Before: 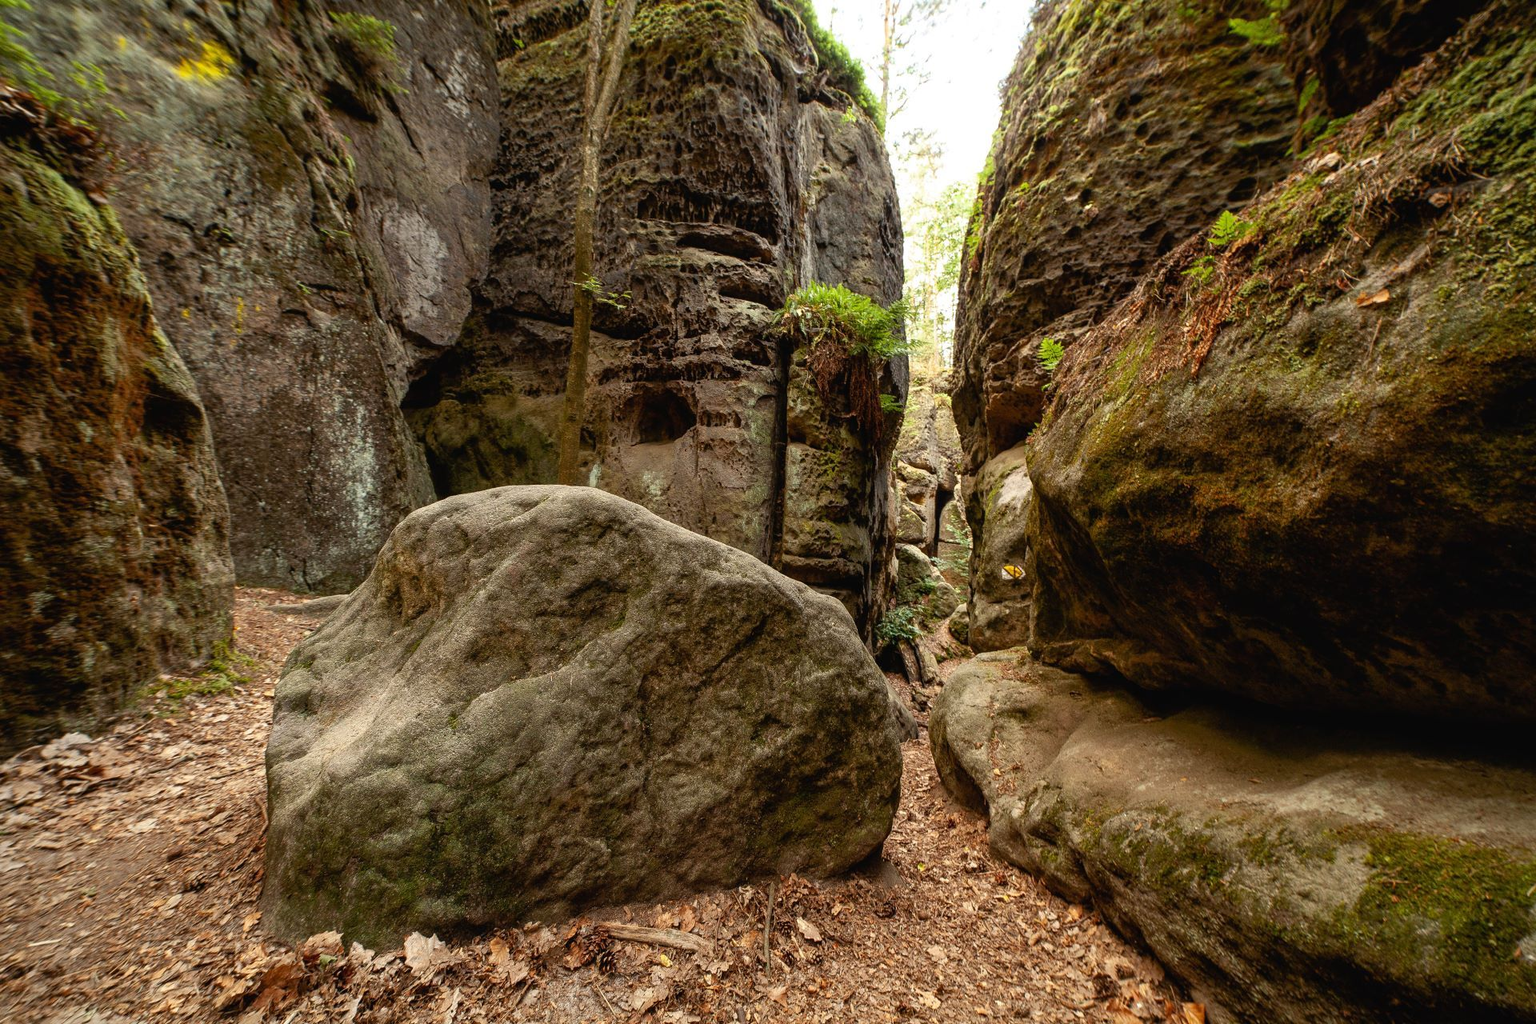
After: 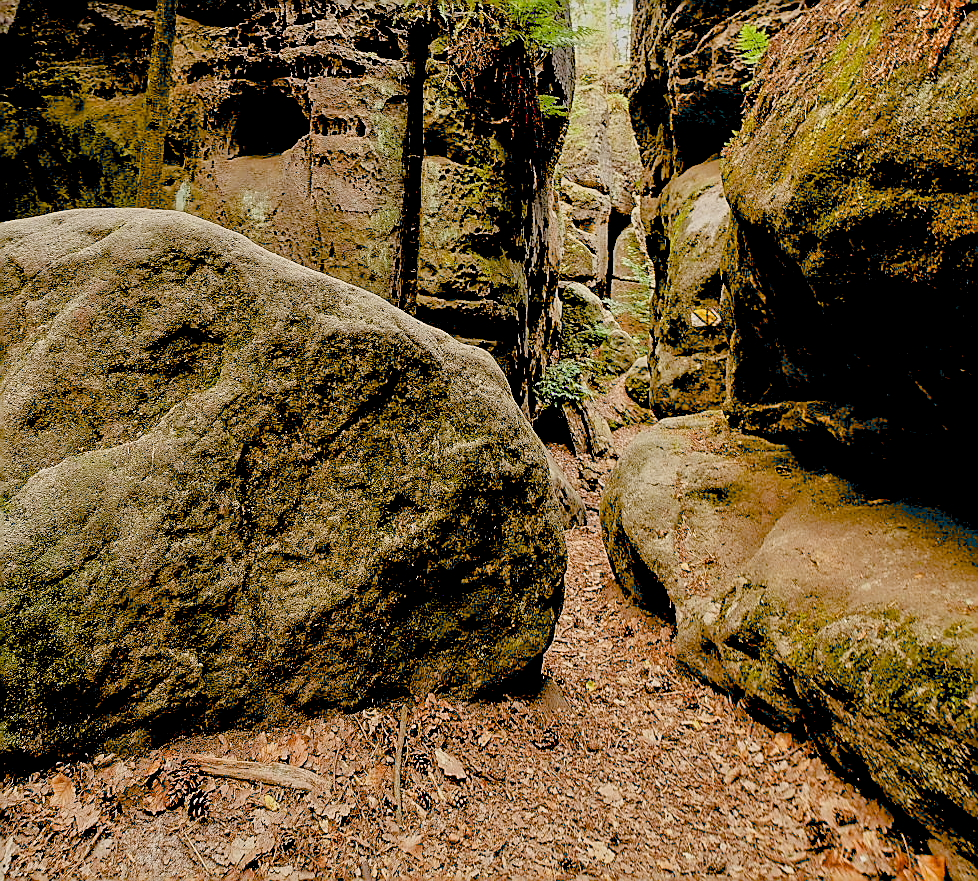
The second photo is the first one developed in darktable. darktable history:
exposure: black level correction 0.025, exposure 0.182 EV, compensate highlight preservation false
sharpen: radius 1.4, amount 1.25, threshold 0.7
crop and rotate: left 29.237%, top 31.152%, right 19.807%
tone equalizer: -7 EV 0.15 EV, -6 EV 0.6 EV, -5 EV 1.15 EV, -4 EV 1.33 EV, -3 EV 1.15 EV, -2 EV 0.6 EV, -1 EV 0.15 EV, mask exposure compensation -0.5 EV
filmic rgb: black relative exposure -6.59 EV, white relative exposure 4.71 EV, hardness 3.13, contrast 0.805
